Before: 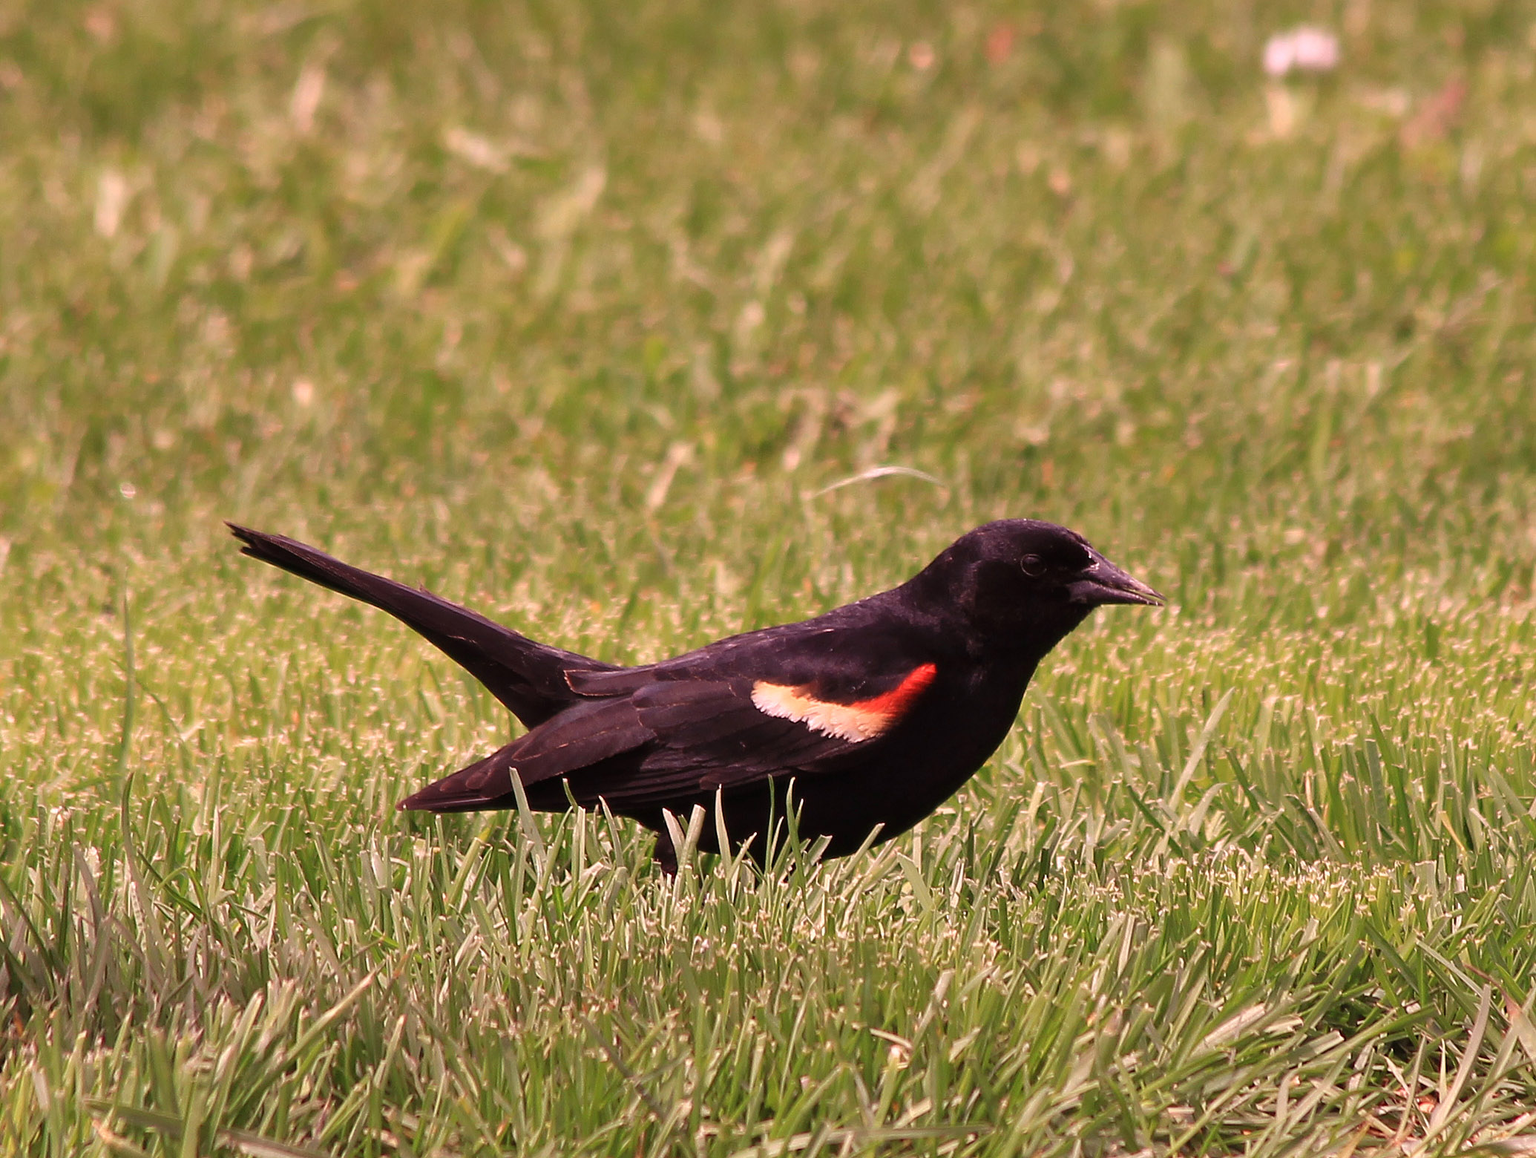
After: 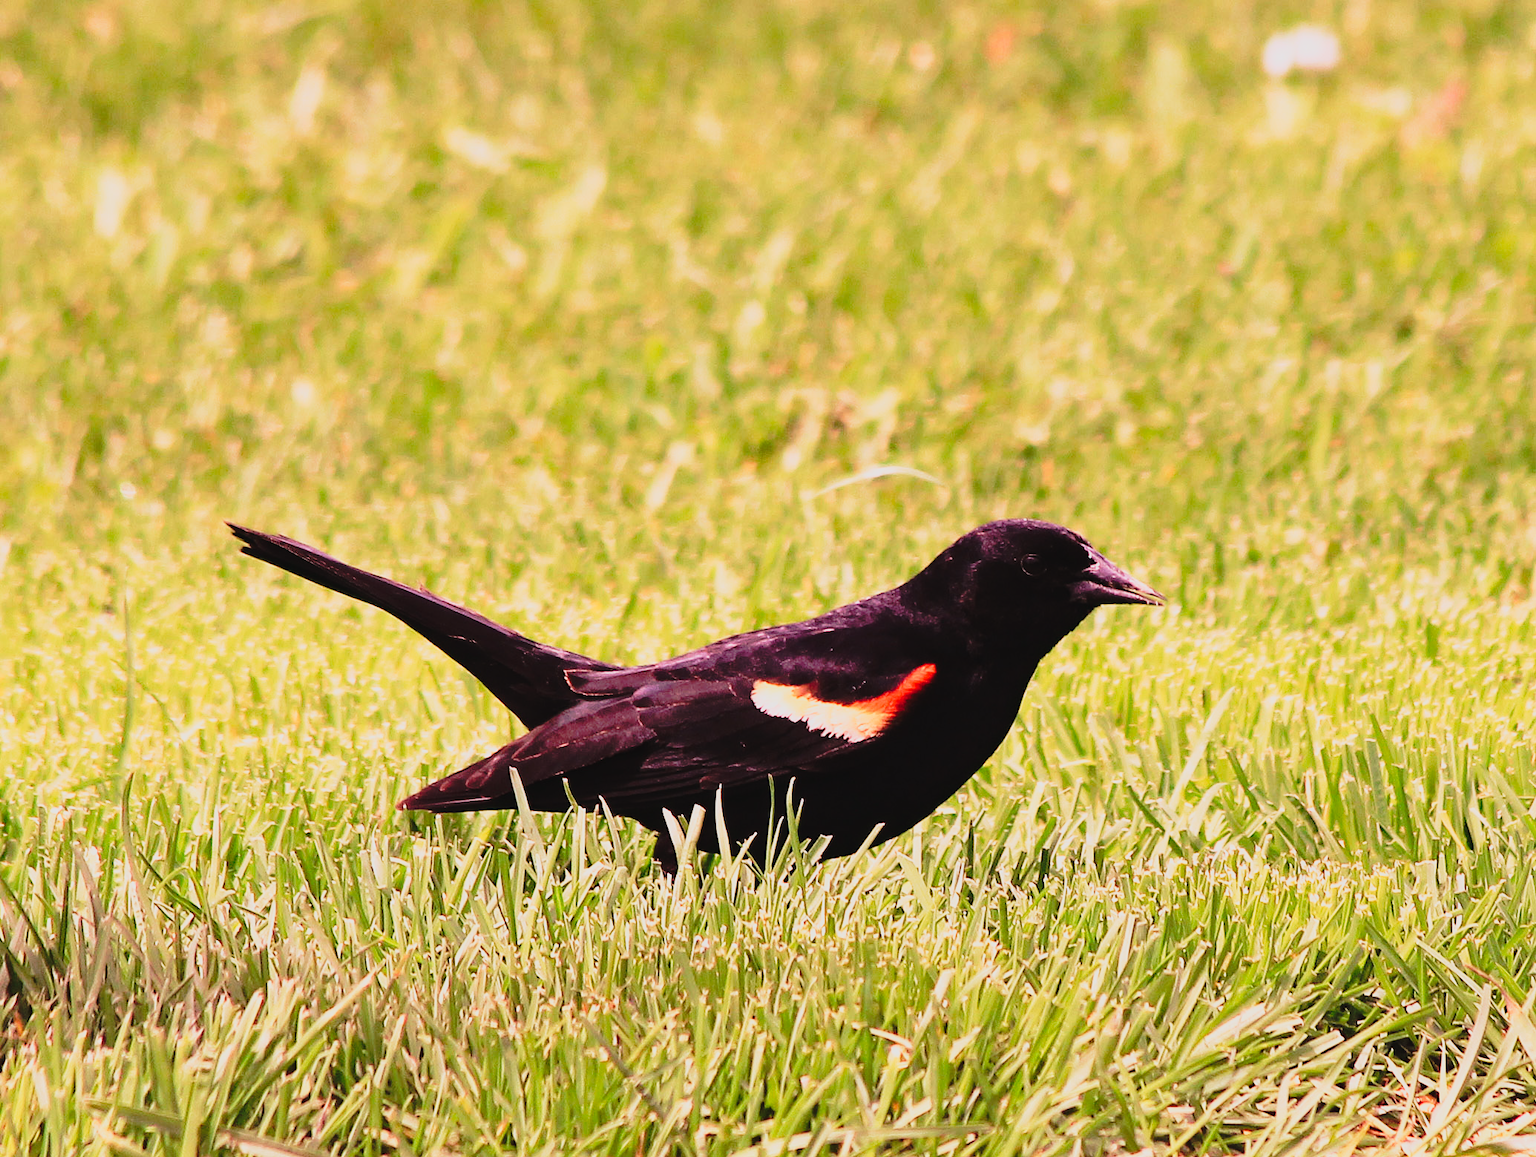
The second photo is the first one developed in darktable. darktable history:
tone curve: curves: ch0 [(0, 0.032) (0.094, 0.08) (0.265, 0.208) (0.41, 0.417) (0.498, 0.496) (0.638, 0.673) (0.819, 0.841) (0.96, 0.899)]; ch1 [(0, 0) (0.161, 0.092) (0.37, 0.302) (0.417, 0.434) (0.495, 0.498) (0.576, 0.589) (0.725, 0.765) (1, 1)]; ch2 [(0, 0) (0.352, 0.403) (0.45, 0.469) (0.521, 0.515) (0.59, 0.579) (1, 1)], preserve colors none
base curve: curves: ch0 [(0, 0) (0.028, 0.03) (0.121, 0.232) (0.46, 0.748) (0.859, 0.968) (1, 1)]
haze removal: adaptive false
